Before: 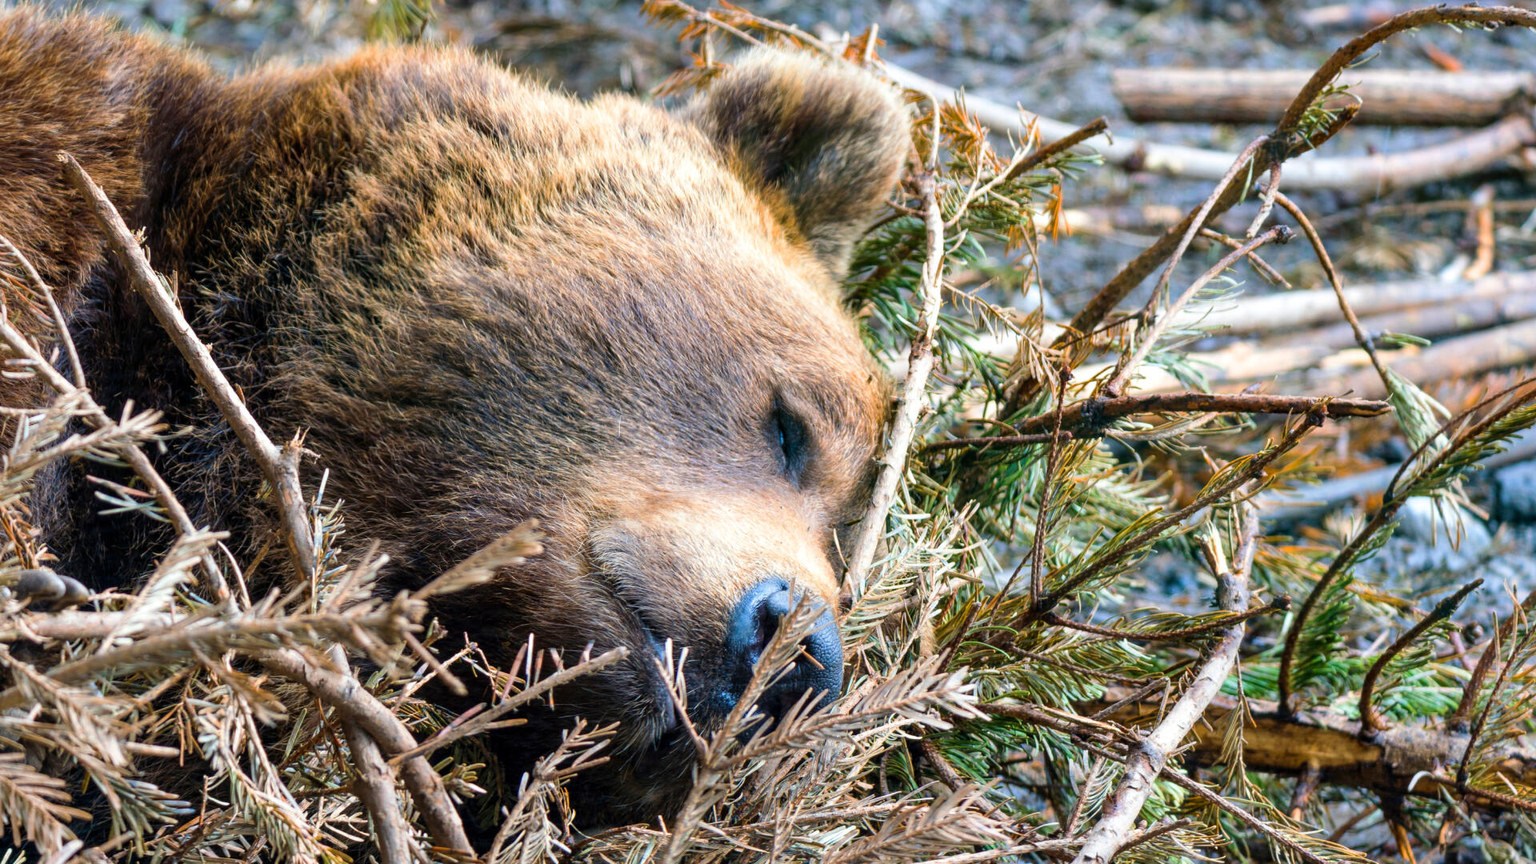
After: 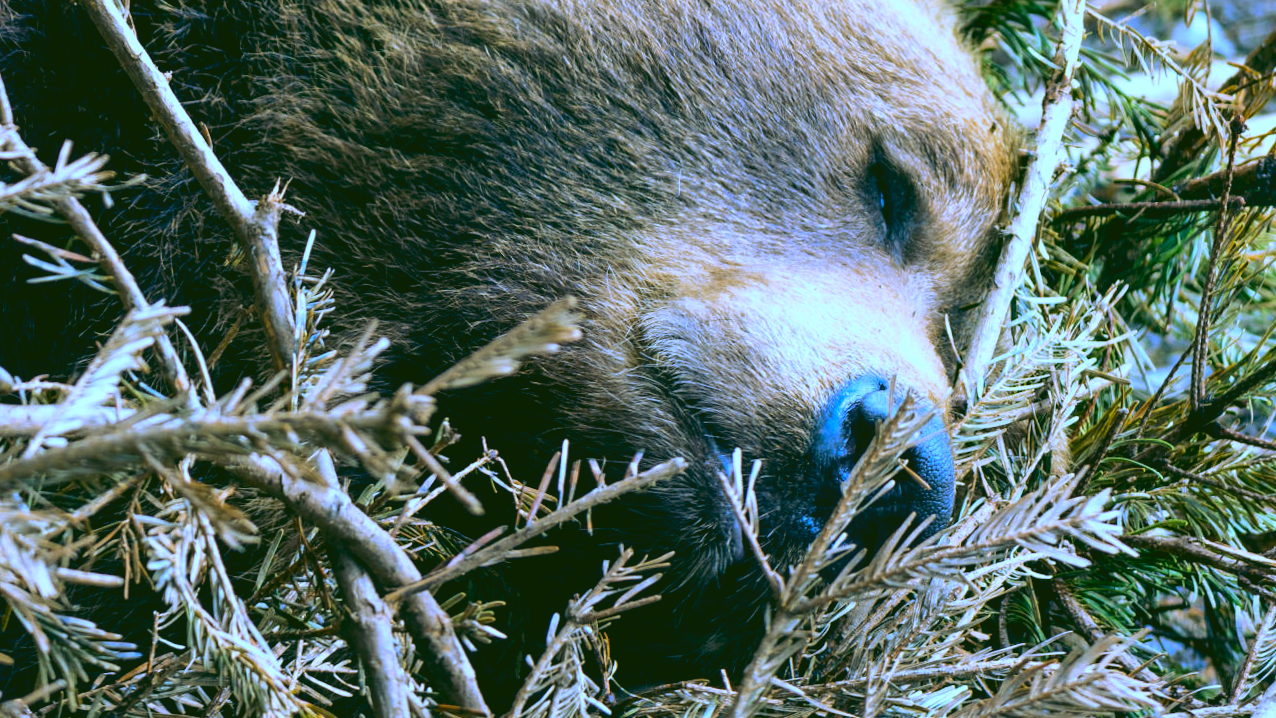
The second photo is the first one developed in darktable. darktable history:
crop and rotate: angle -0.82°, left 3.85%, top 31.828%, right 27.992%
white balance: red 0.871, blue 1.249
rgb curve: curves: ch0 [(0.123, 0.061) (0.995, 0.887)]; ch1 [(0.06, 0.116) (1, 0.906)]; ch2 [(0, 0) (0.824, 0.69) (1, 1)], mode RGB, independent channels, compensate middle gray true
tone equalizer: -8 EV -0.417 EV, -7 EV -0.389 EV, -6 EV -0.333 EV, -5 EV -0.222 EV, -3 EV 0.222 EV, -2 EV 0.333 EV, -1 EV 0.389 EV, +0 EV 0.417 EV, edges refinement/feathering 500, mask exposure compensation -1.57 EV, preserve details no
